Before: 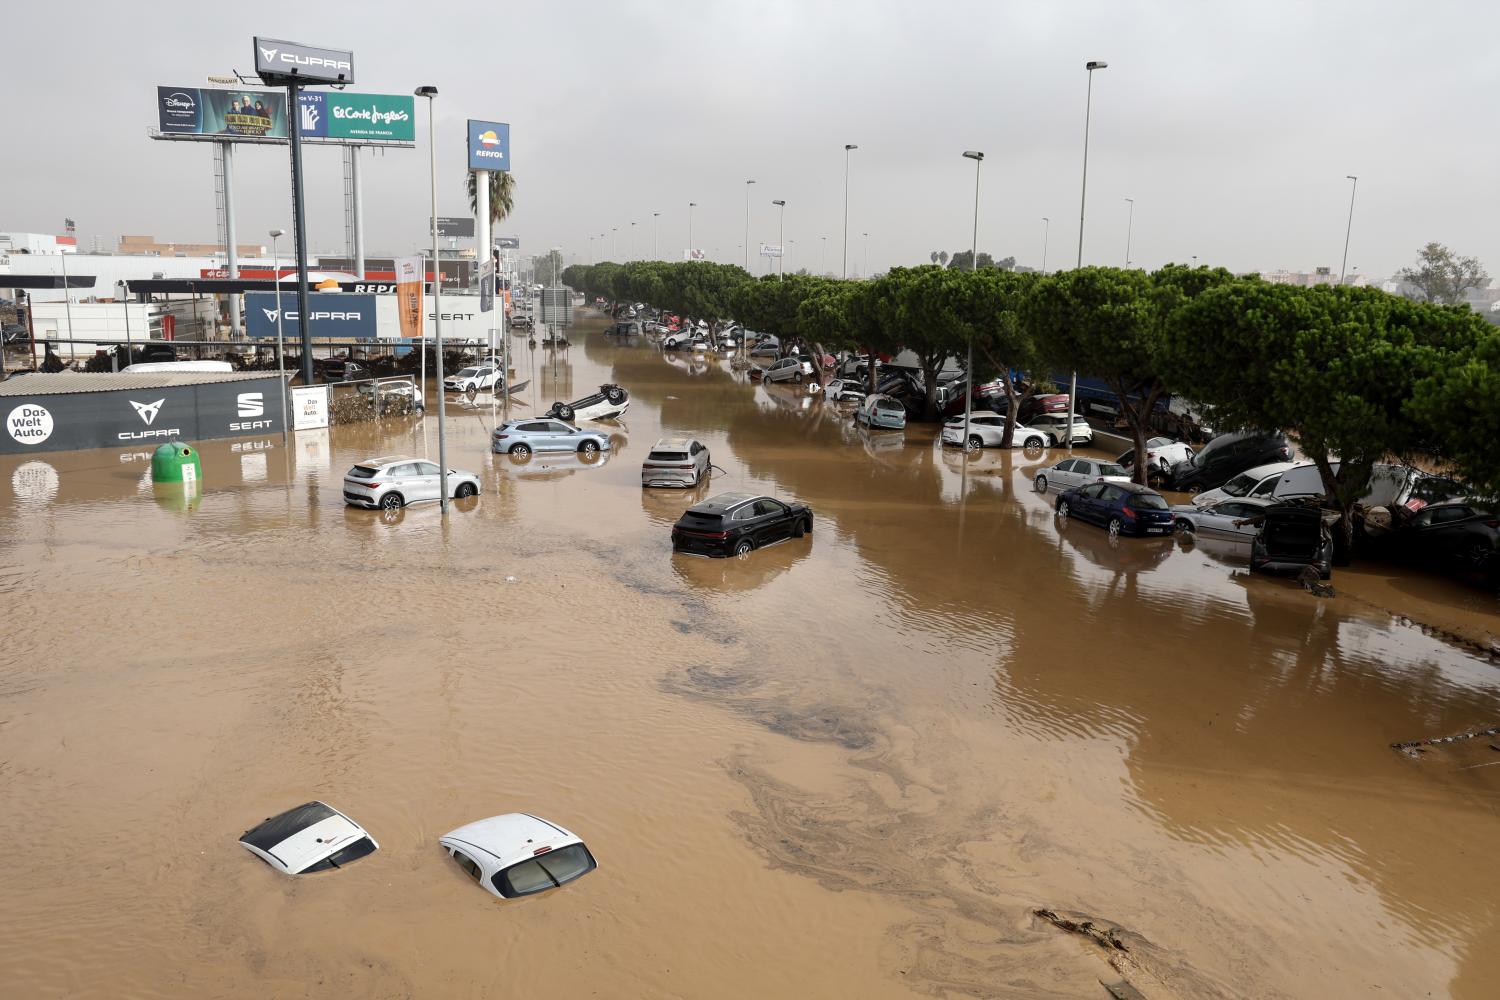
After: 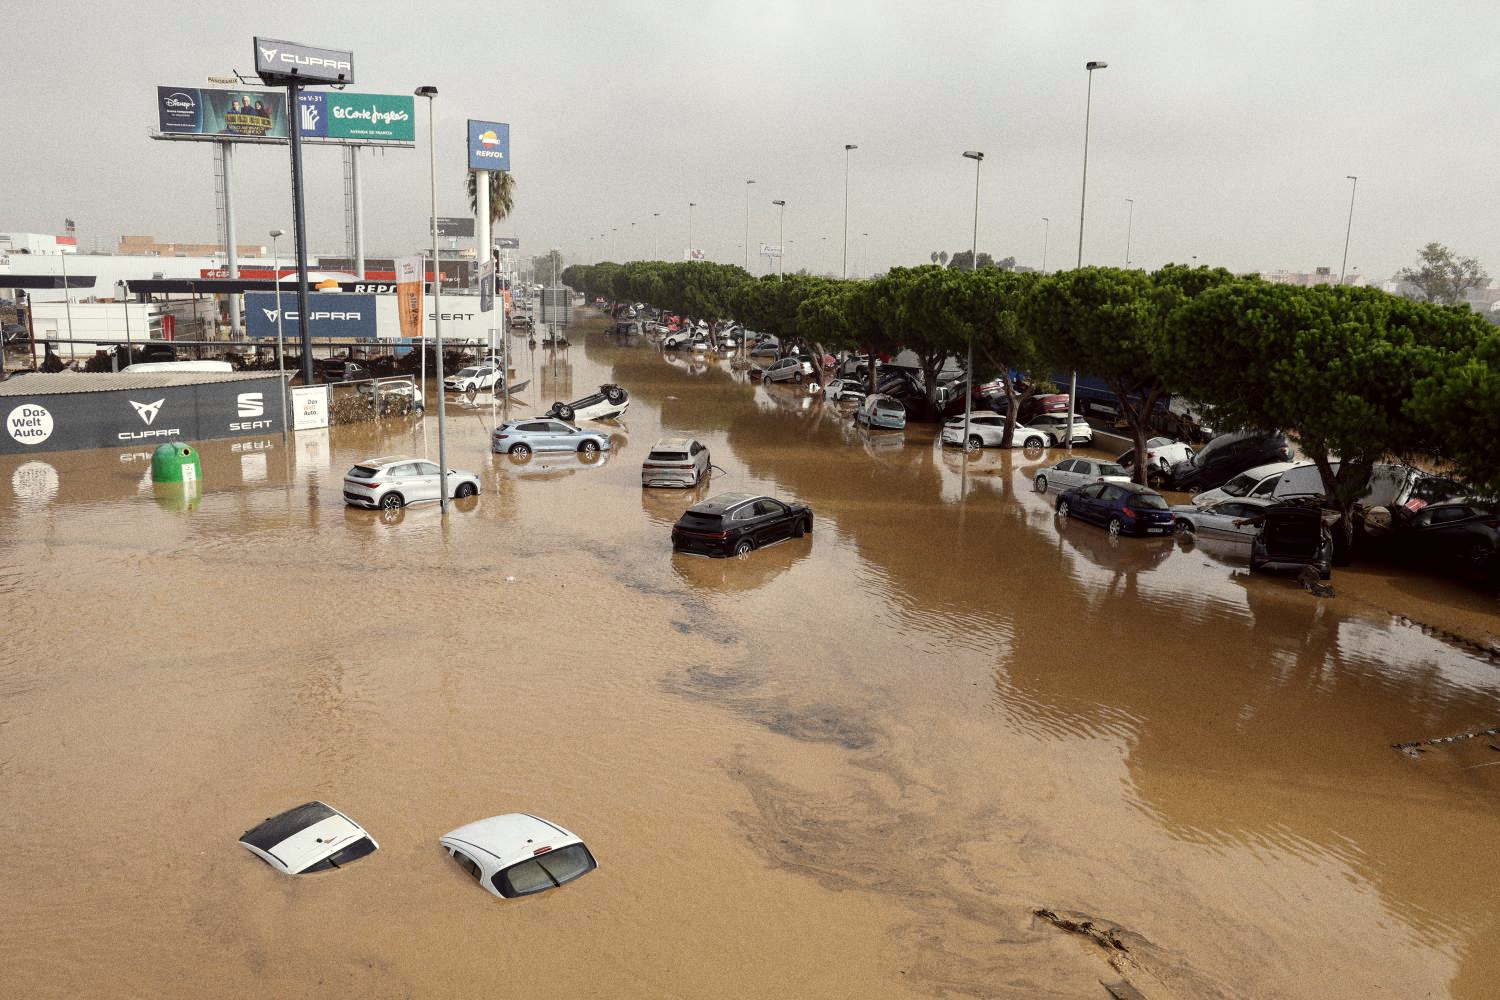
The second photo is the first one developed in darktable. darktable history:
color correction: highlights a* -0.95, highlights b* 4.5, shadows a* 3.55
grain: coarseness 8.68 ISO, strength 31.94%
